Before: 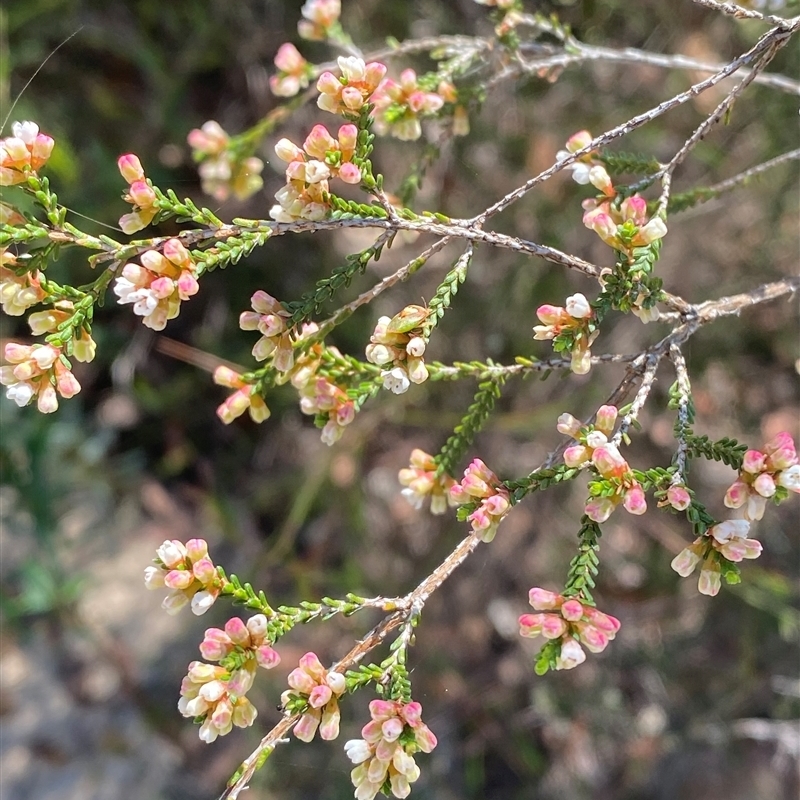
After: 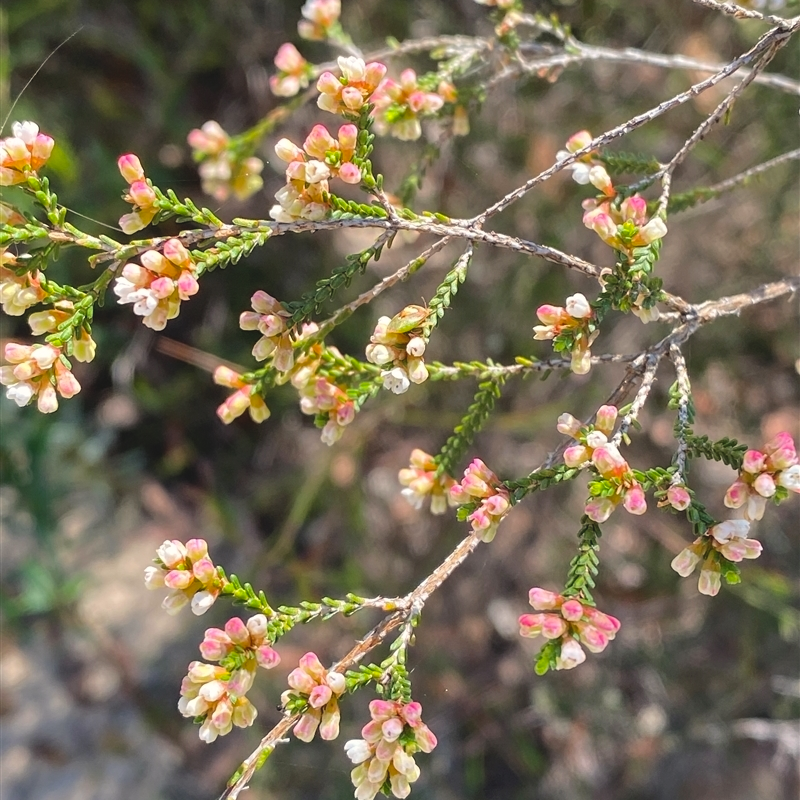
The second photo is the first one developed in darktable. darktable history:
color balance rgb: highlights gain › chroma 1.093%, highlights gain › hue 69.3°, global offset › luminance 0.669%, perceptual saturation grading › global saturation 25.826%, global vibrance -24.293%
